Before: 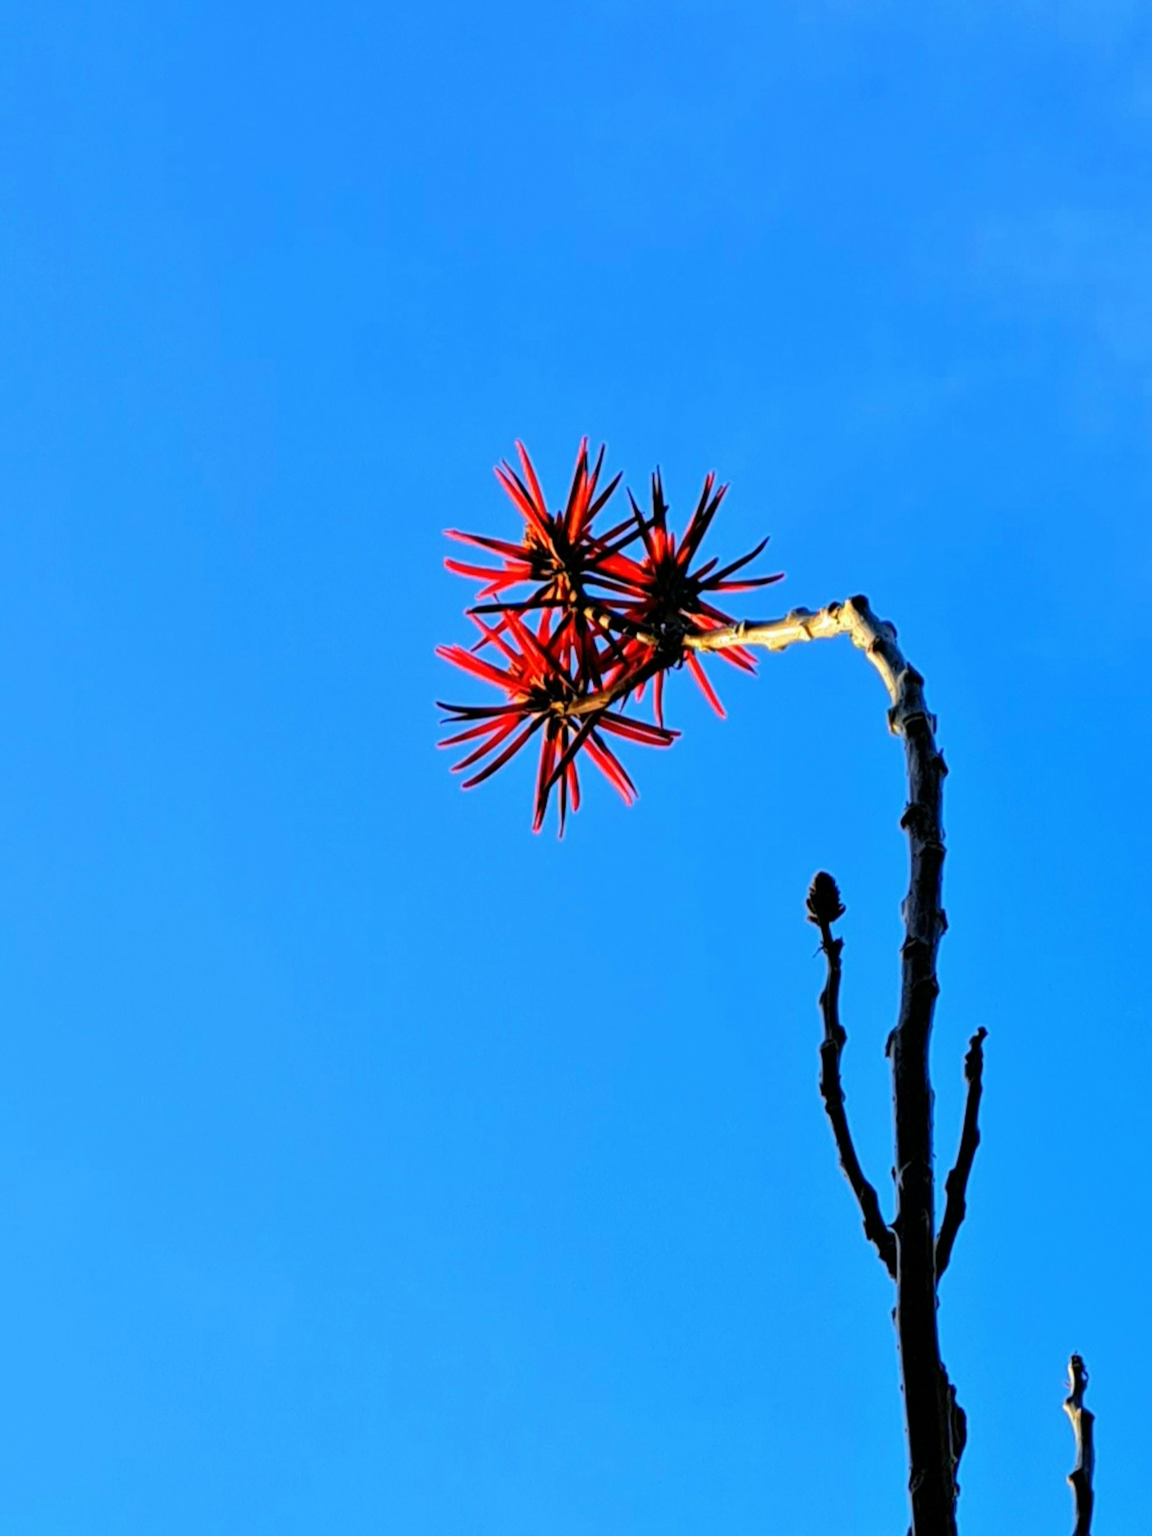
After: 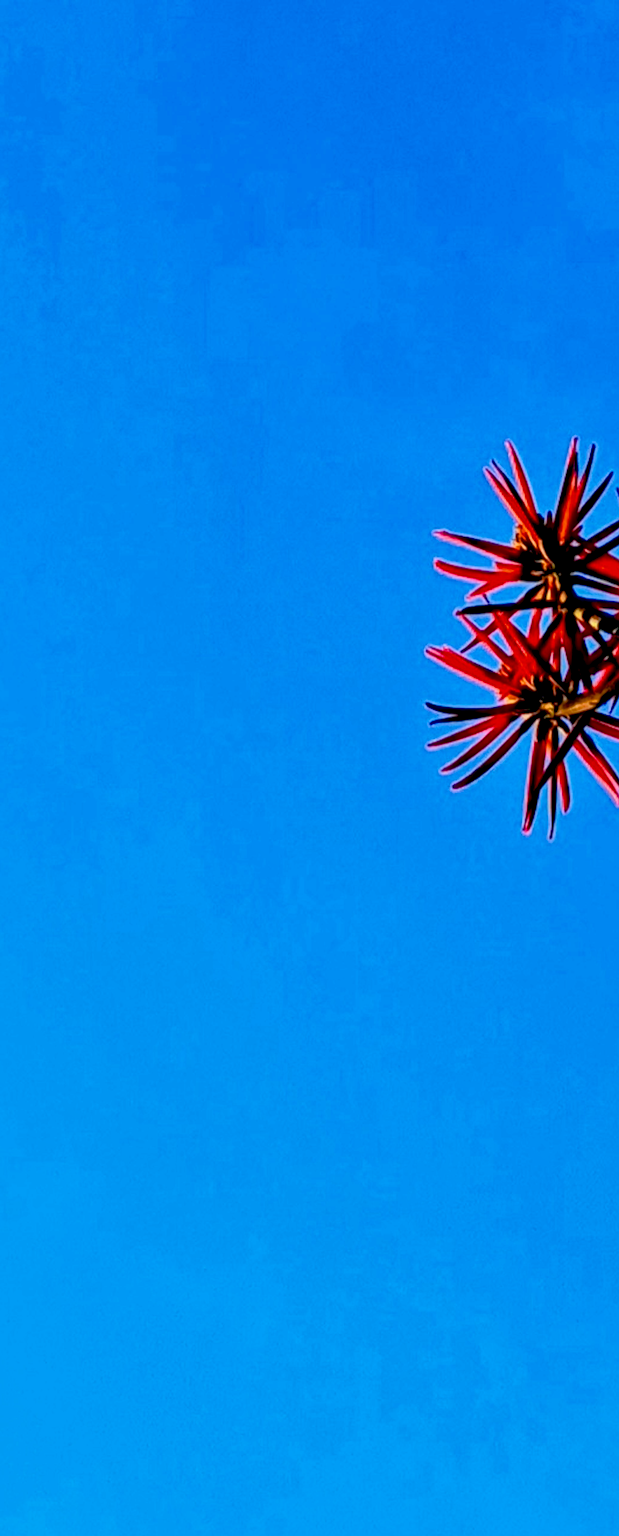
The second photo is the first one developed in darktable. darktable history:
sharpen: on, module defaults
shadows and highlights: on, module defaults
crop: left 0.954%, right 45.329%, bottom 0.092%
color balance rgb: perceptual saturation grading › global saturation 20%, perceptual saturation grading › highlights -25.311%, perceptual saturation grading › shadows 25.348%, global vibrance 7.204%, saturation formula JzAzBz (2021)
local contrast: detail 135%, midtone range 0.747
